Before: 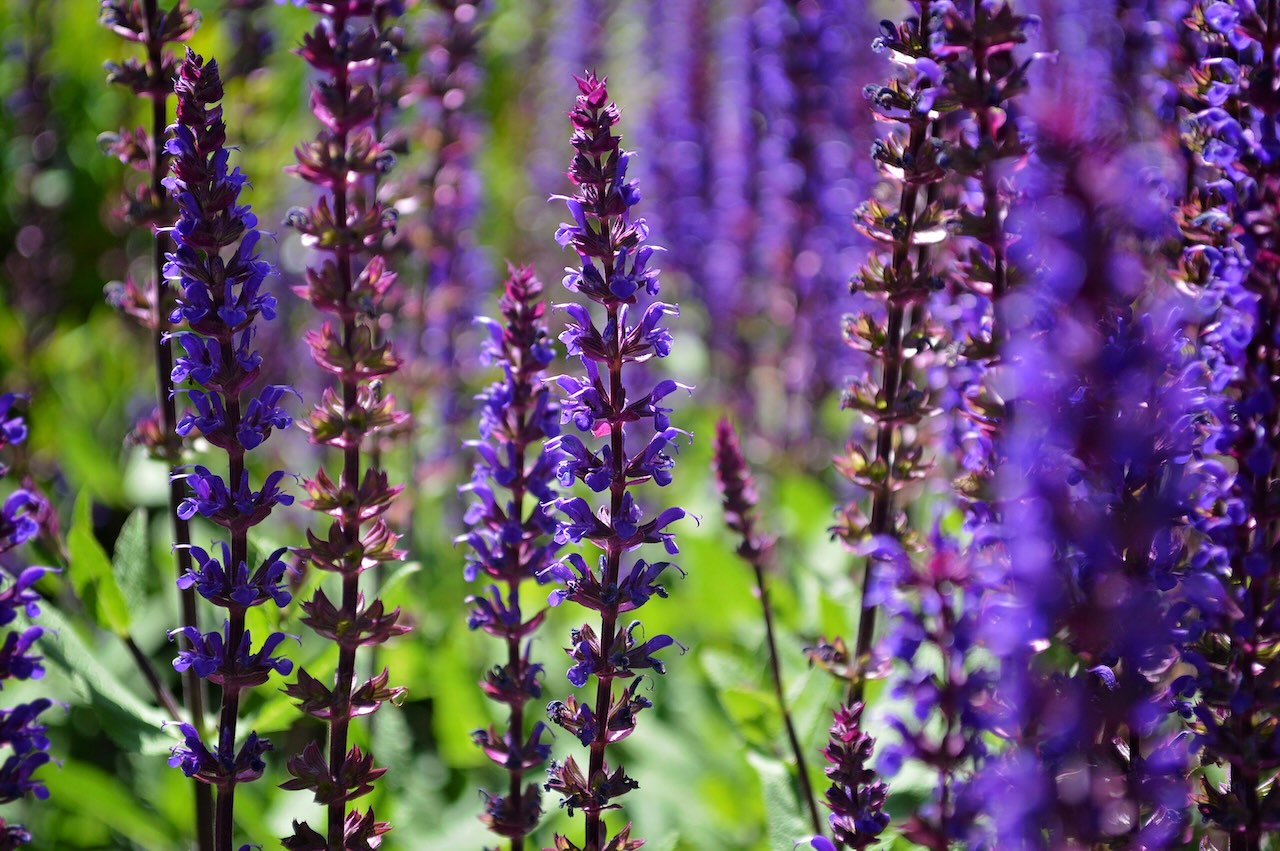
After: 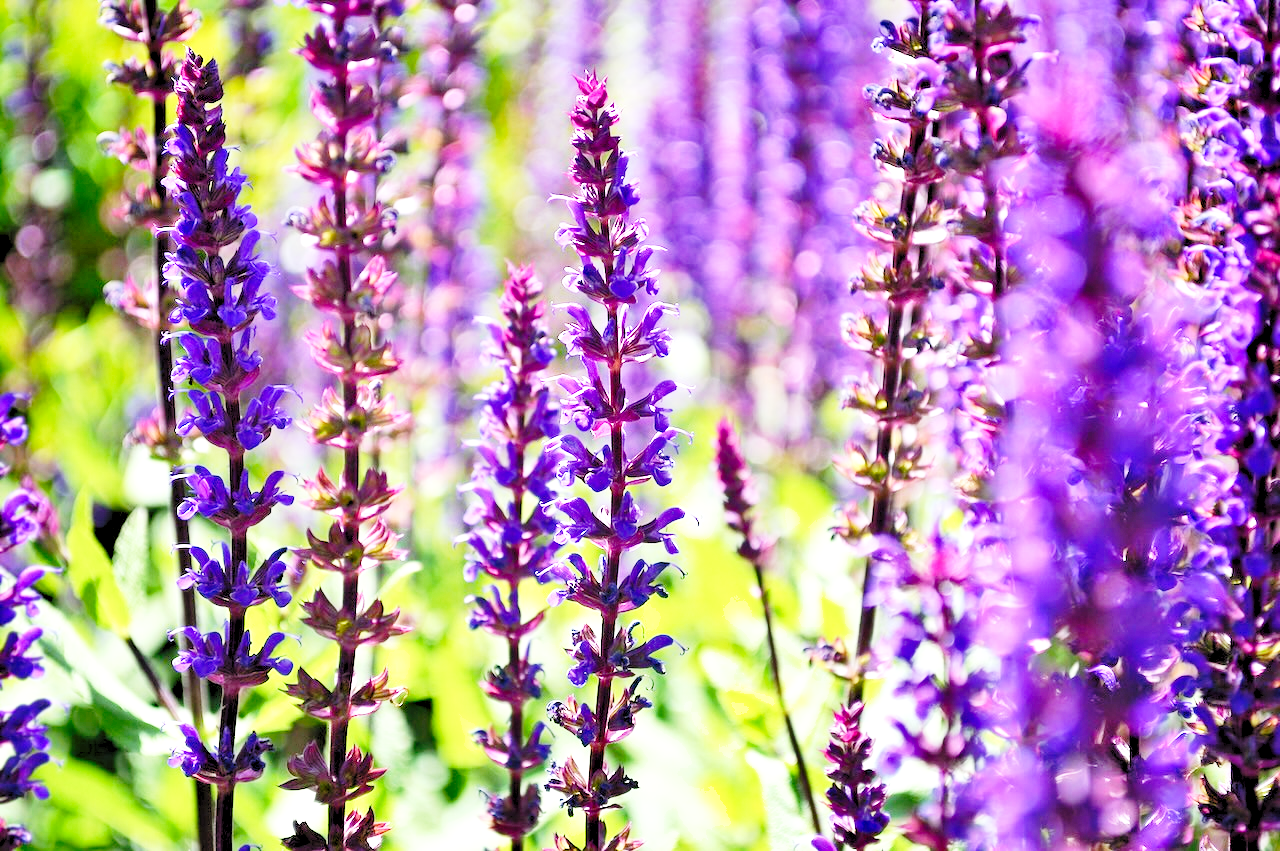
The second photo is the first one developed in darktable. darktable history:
base curve: curves: ch0 [(0, 0) (0.028, 0.03) (0.121, 0.232) (0.46, 0.748) (0.859, 0.968) (1, 1)], preserve colors none
shadows and highlights: shadows color adjustment 97.66%, soften with gaussian
exposure: black level correction 0, exposure 1.35 EV, compensate exposure bias true, compensate highlight preservation false
rgb levels: preserve colors sum RGB, levels [[0.038, 0.433, 0.934], [0, 0.5, 1], [0, 0.5, 1]]
